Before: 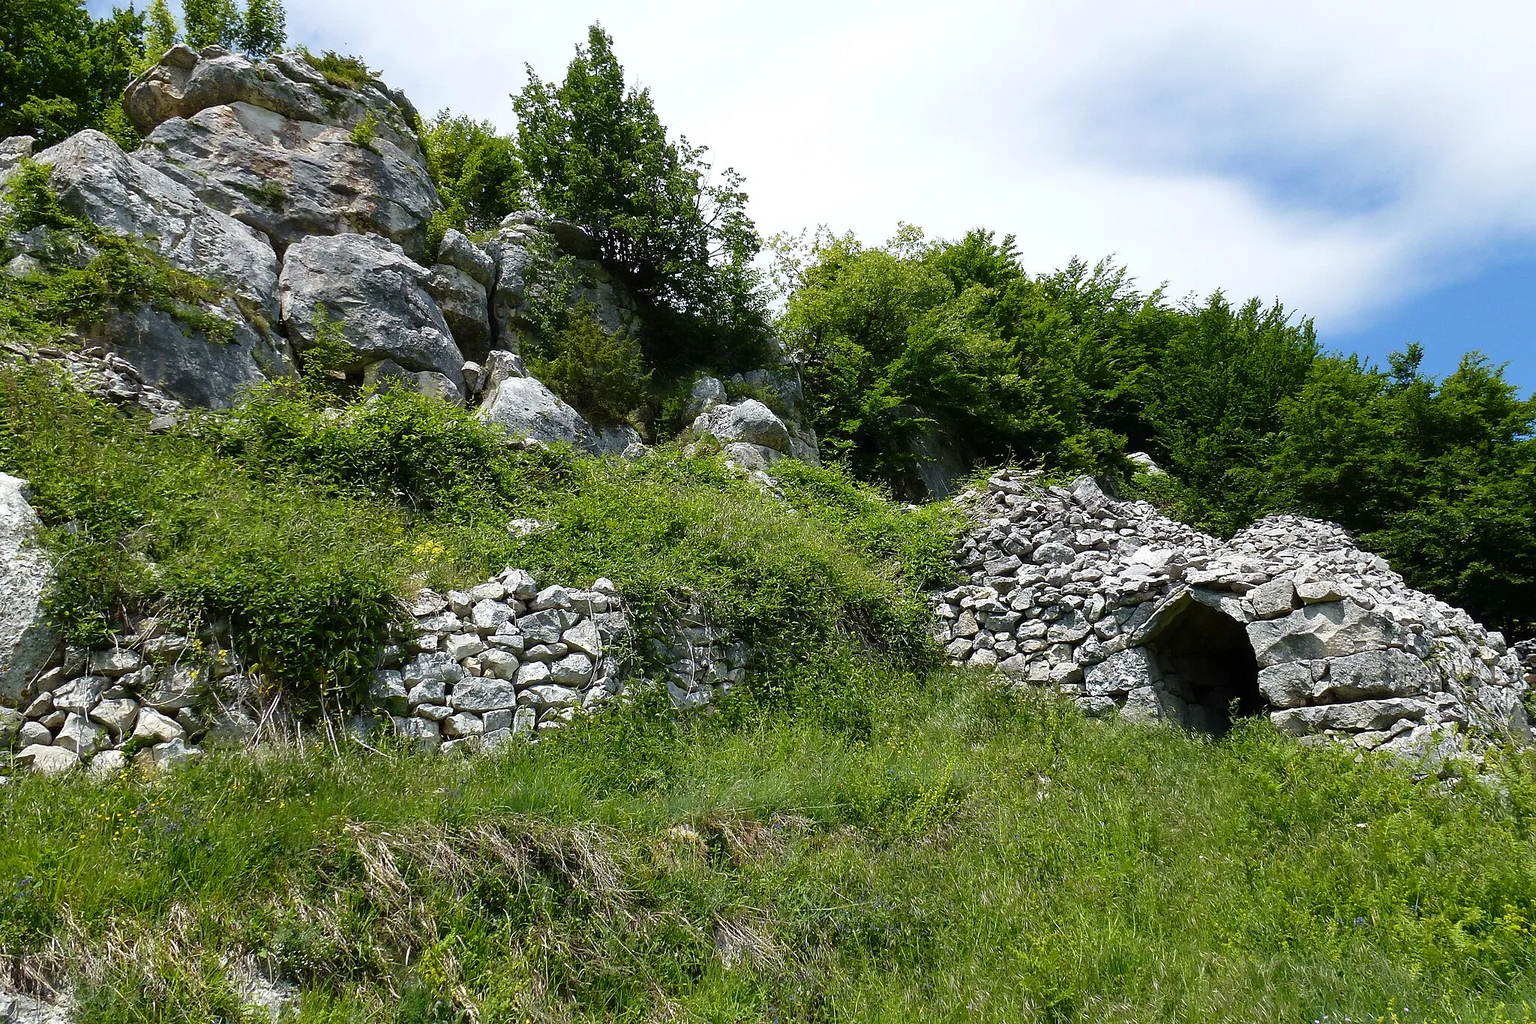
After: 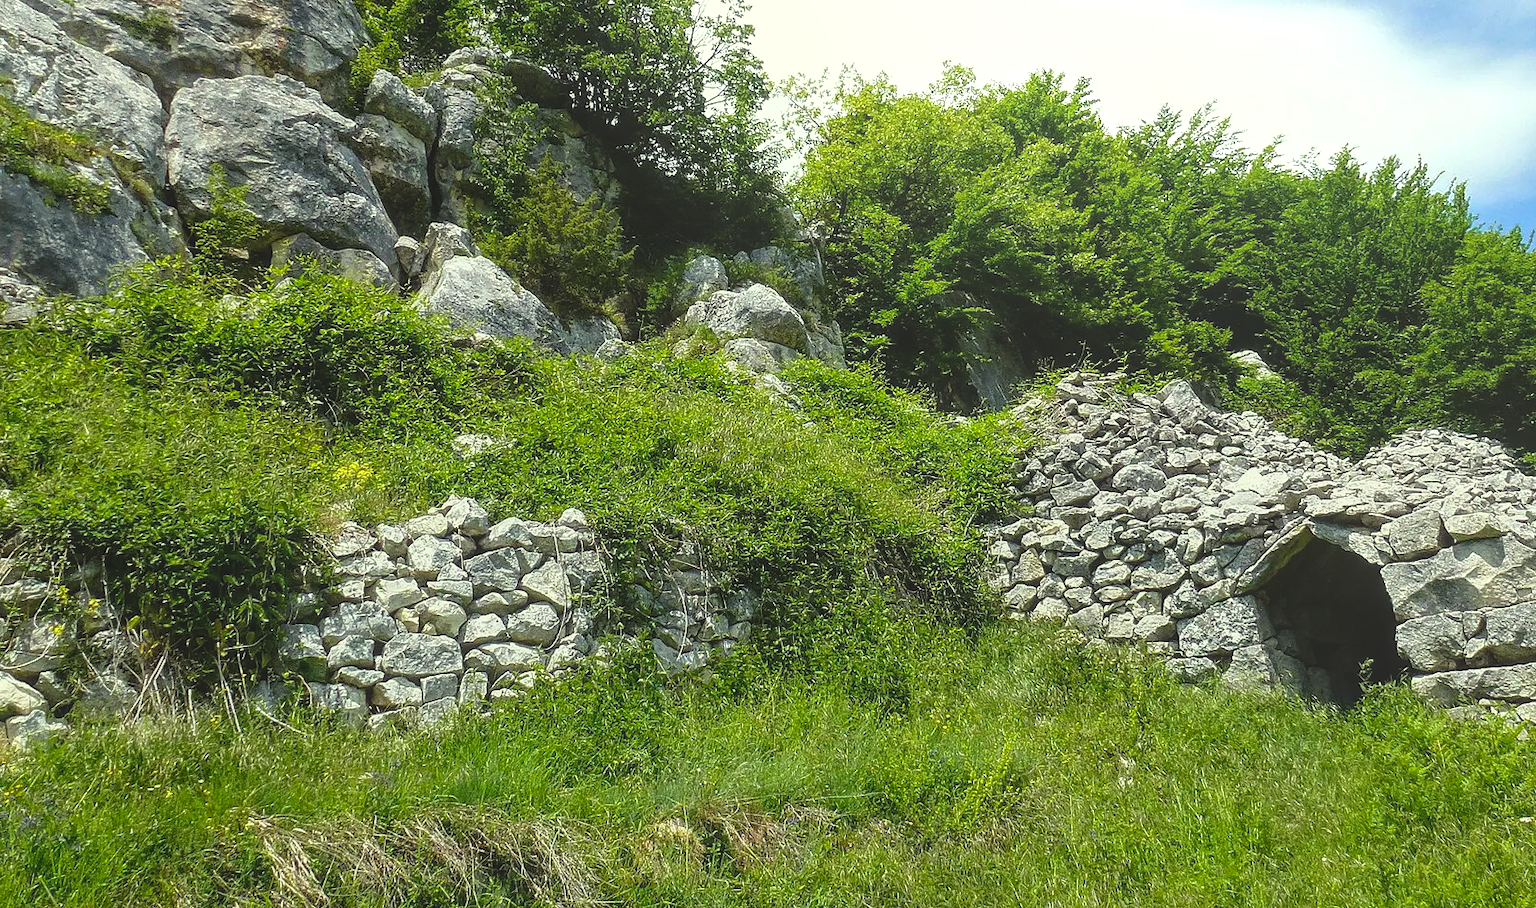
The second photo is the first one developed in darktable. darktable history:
tone equalizer: -8 EV -0.389 EV, -7 EV -0.398 EV, -6 EV -0.331 EV, -5 EV -0.235 EV, -3 EV 0.238 EV, -2 EV 0.347 EV, -1 EV 0.372 EV, +0 EV 0.414 EV
shadows and highlights: radius 333.45, shadows 65.07, highlights 5.98, compress 87.47%, soften with gaussian
color correction: highlights a* -5.7, highlights b* 11.25
local contrast: highlights 71%, shadows 21%, midtone range 0.198
crop: left 9.631%, top 16.982%, right 10.813%, bottom 12.388%
